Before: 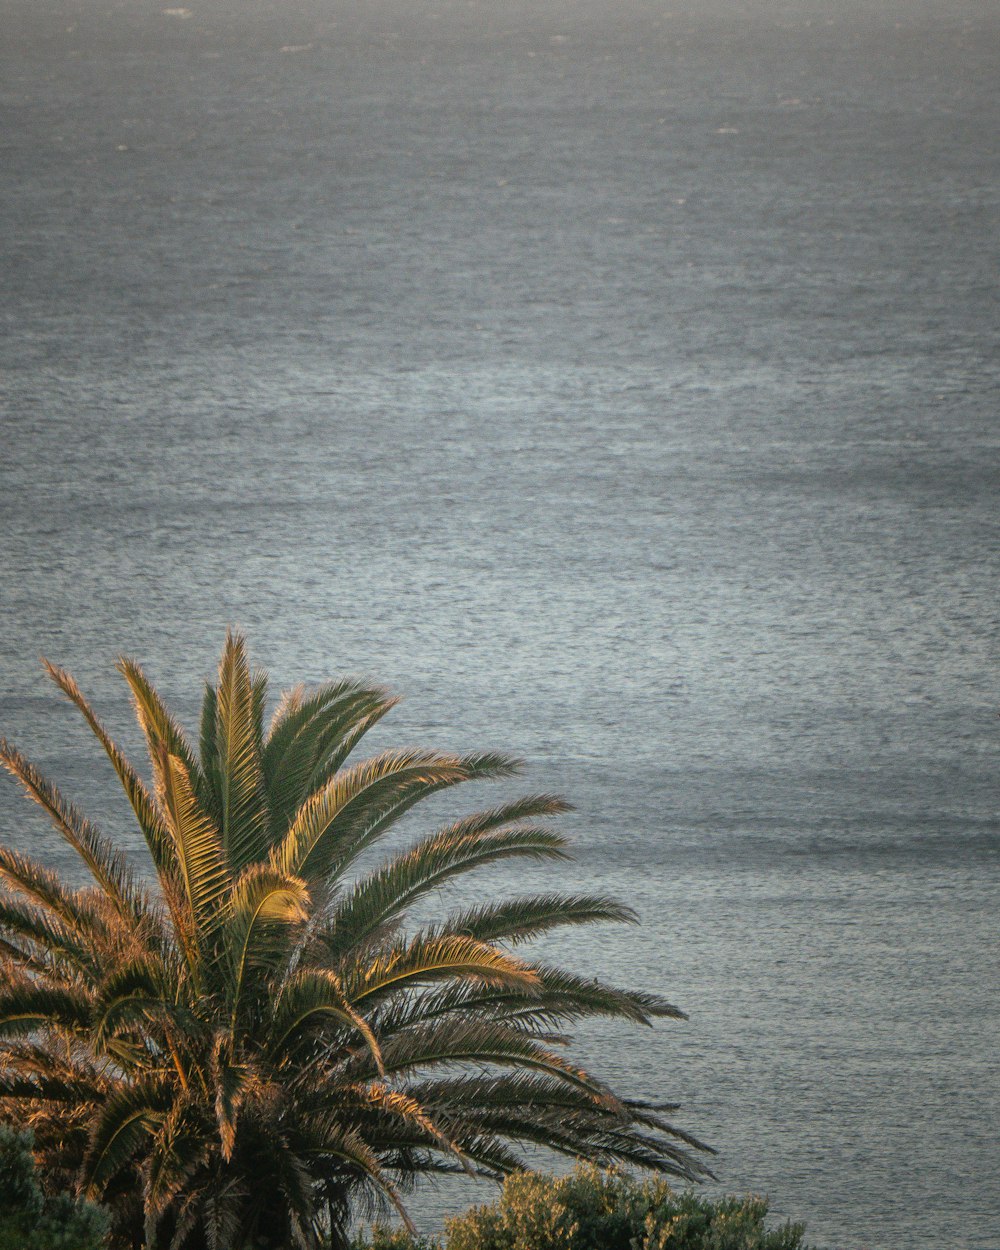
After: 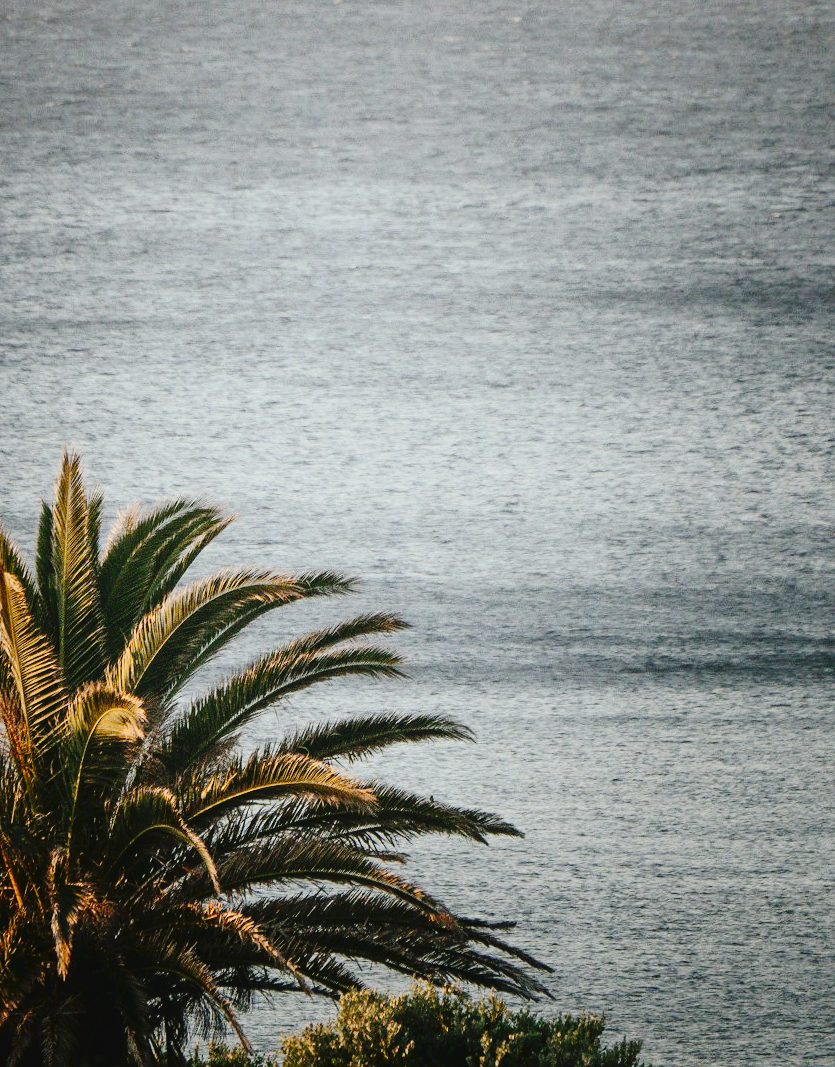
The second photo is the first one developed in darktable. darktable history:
tone curve: curves: ch0 [(0, 0) (0.003, 0.031) (0.011, 0.033) (0.025, 0.038) (0.044, 0.049) (0.069, 0.059) (0.1, 0.071) (0.136, 0.093) (0.177, 0.142) (0.224, 0.204) (0.277, 0.292) (0.335, 0.387) (0.399, 0.484) (0.468, 0.567) (0.543, 0.643) (0.623, 0.712) (0.709, 0.776) (0.801, 0.837) (0.898, 0.903) (1, 1)], preserve colors none
contrast brightness saturation: contrast 0.286
crop: left 16.493%, top 14.561%
